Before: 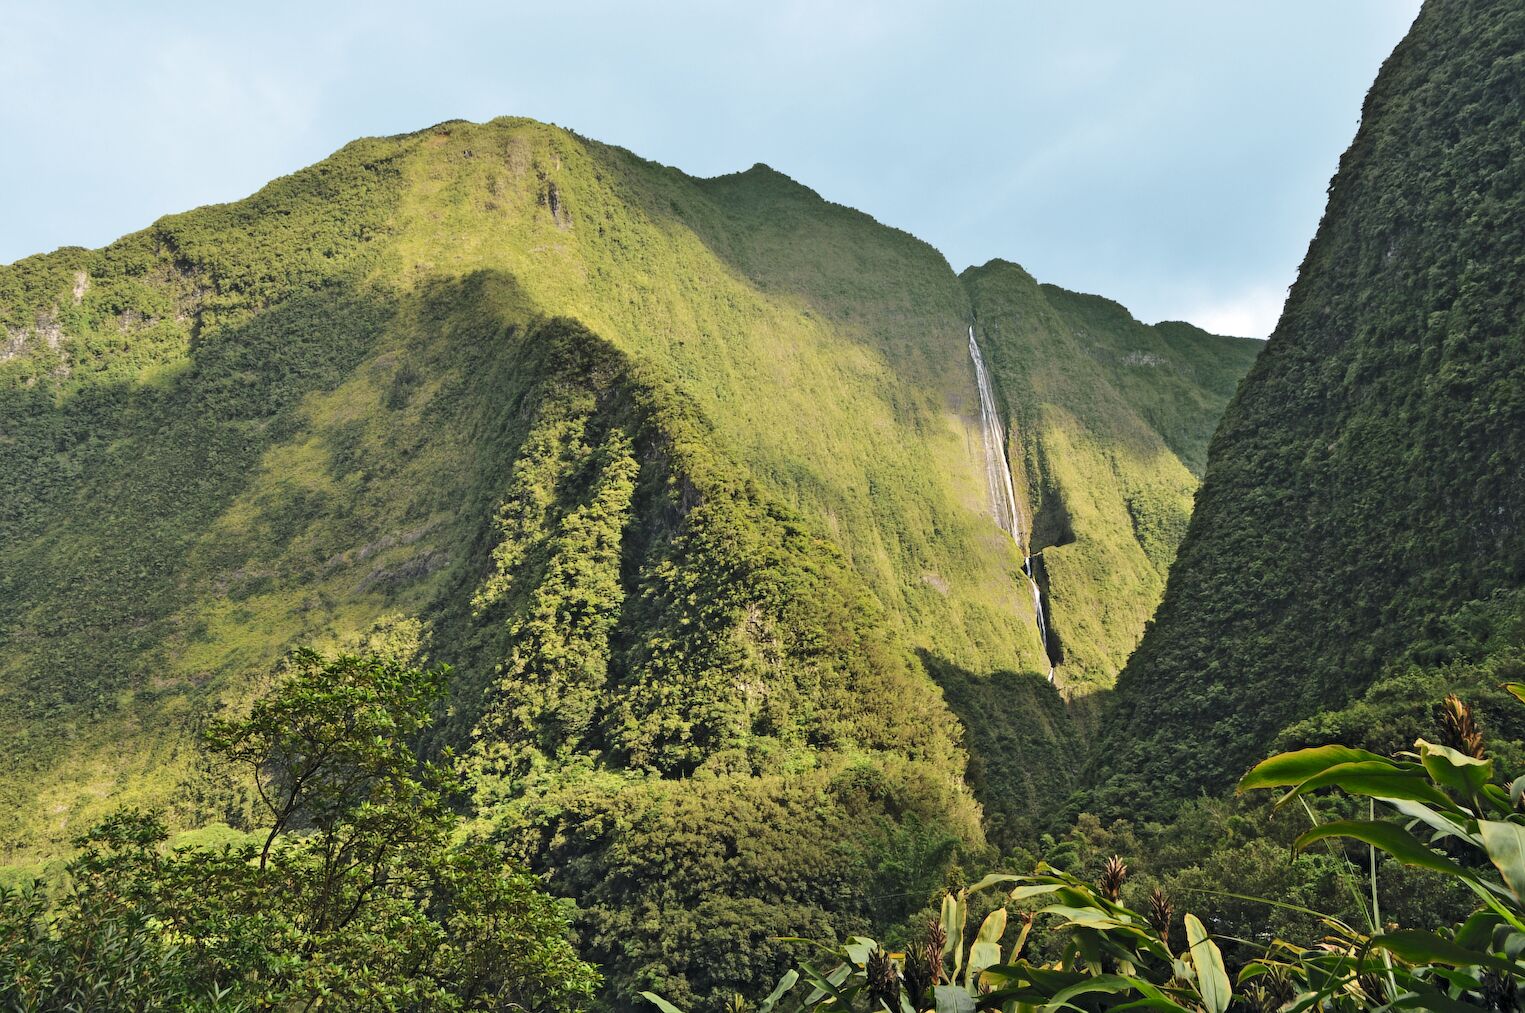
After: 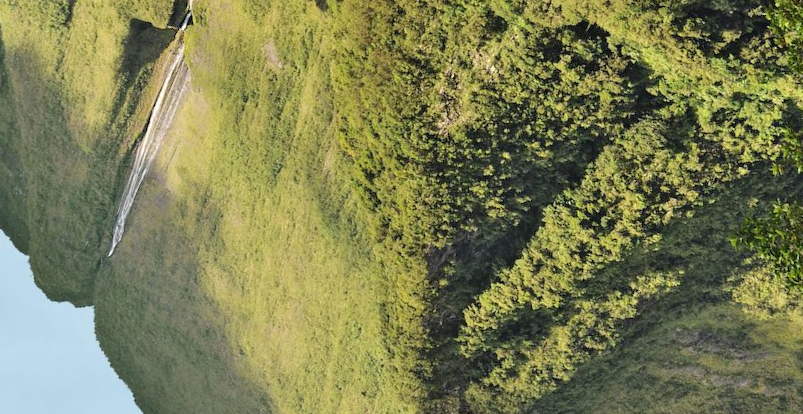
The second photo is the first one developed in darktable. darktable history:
crop and rotate: angle 148.27°, left 9.087%, top 15.614%, right 4.415%, bottom 17.166%
